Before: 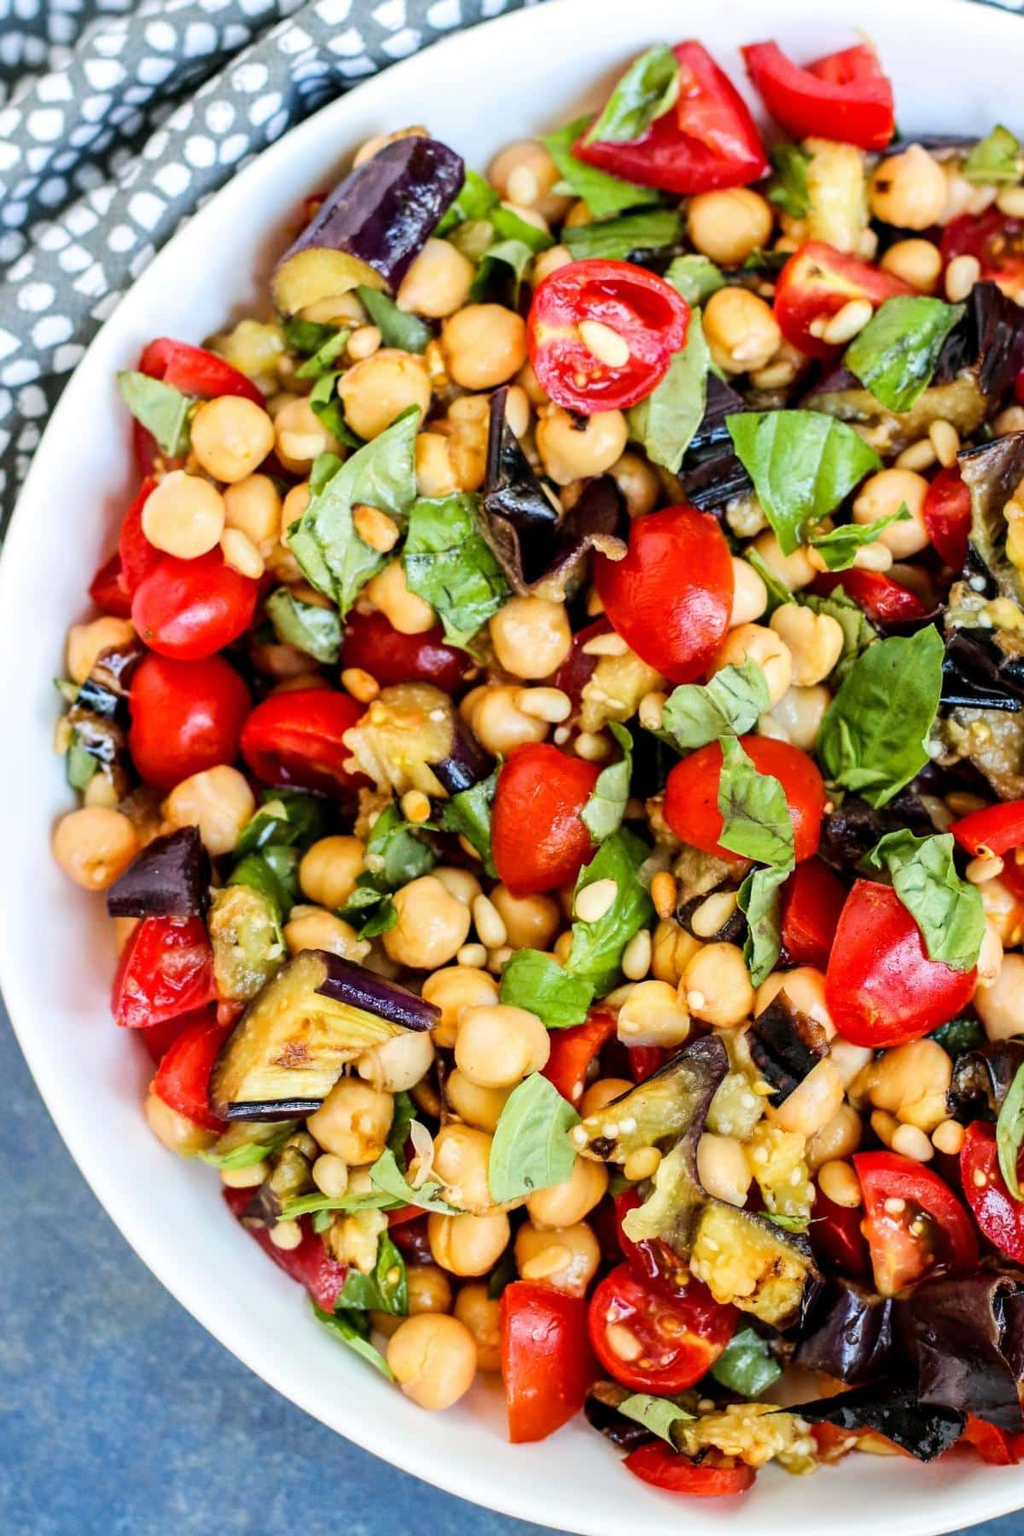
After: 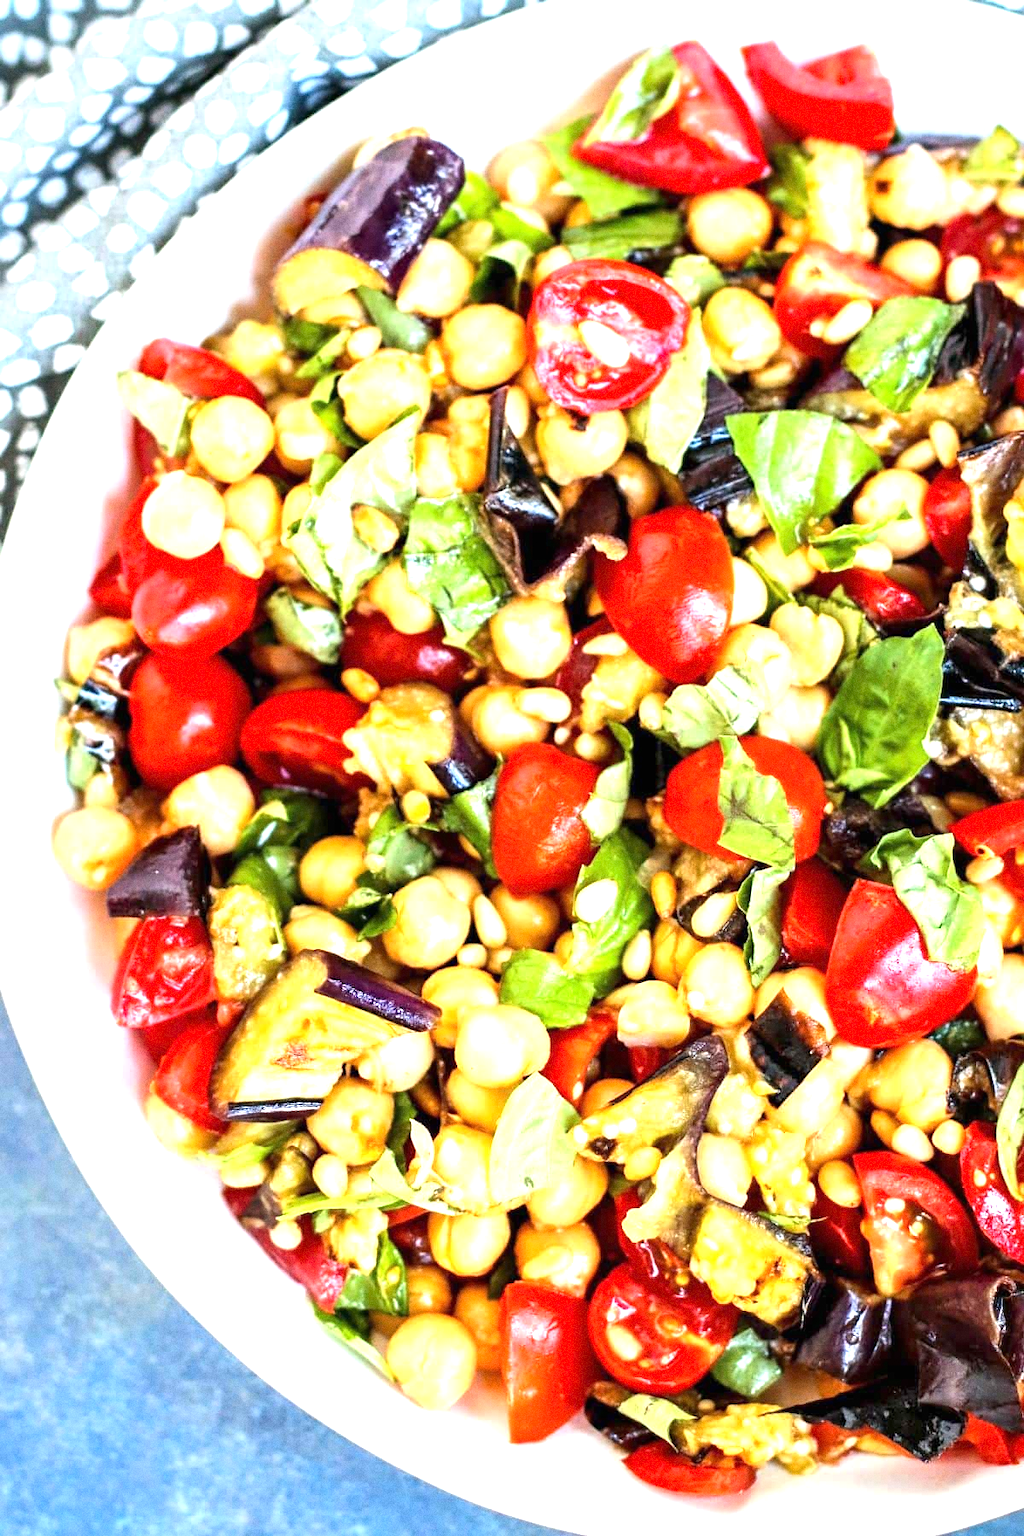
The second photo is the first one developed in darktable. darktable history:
grain: coarseness 0.09 ISO
exposure: black level correction 0, exposure 1.198 EV, compensate exposure bias true, compensate highlight preservation false
